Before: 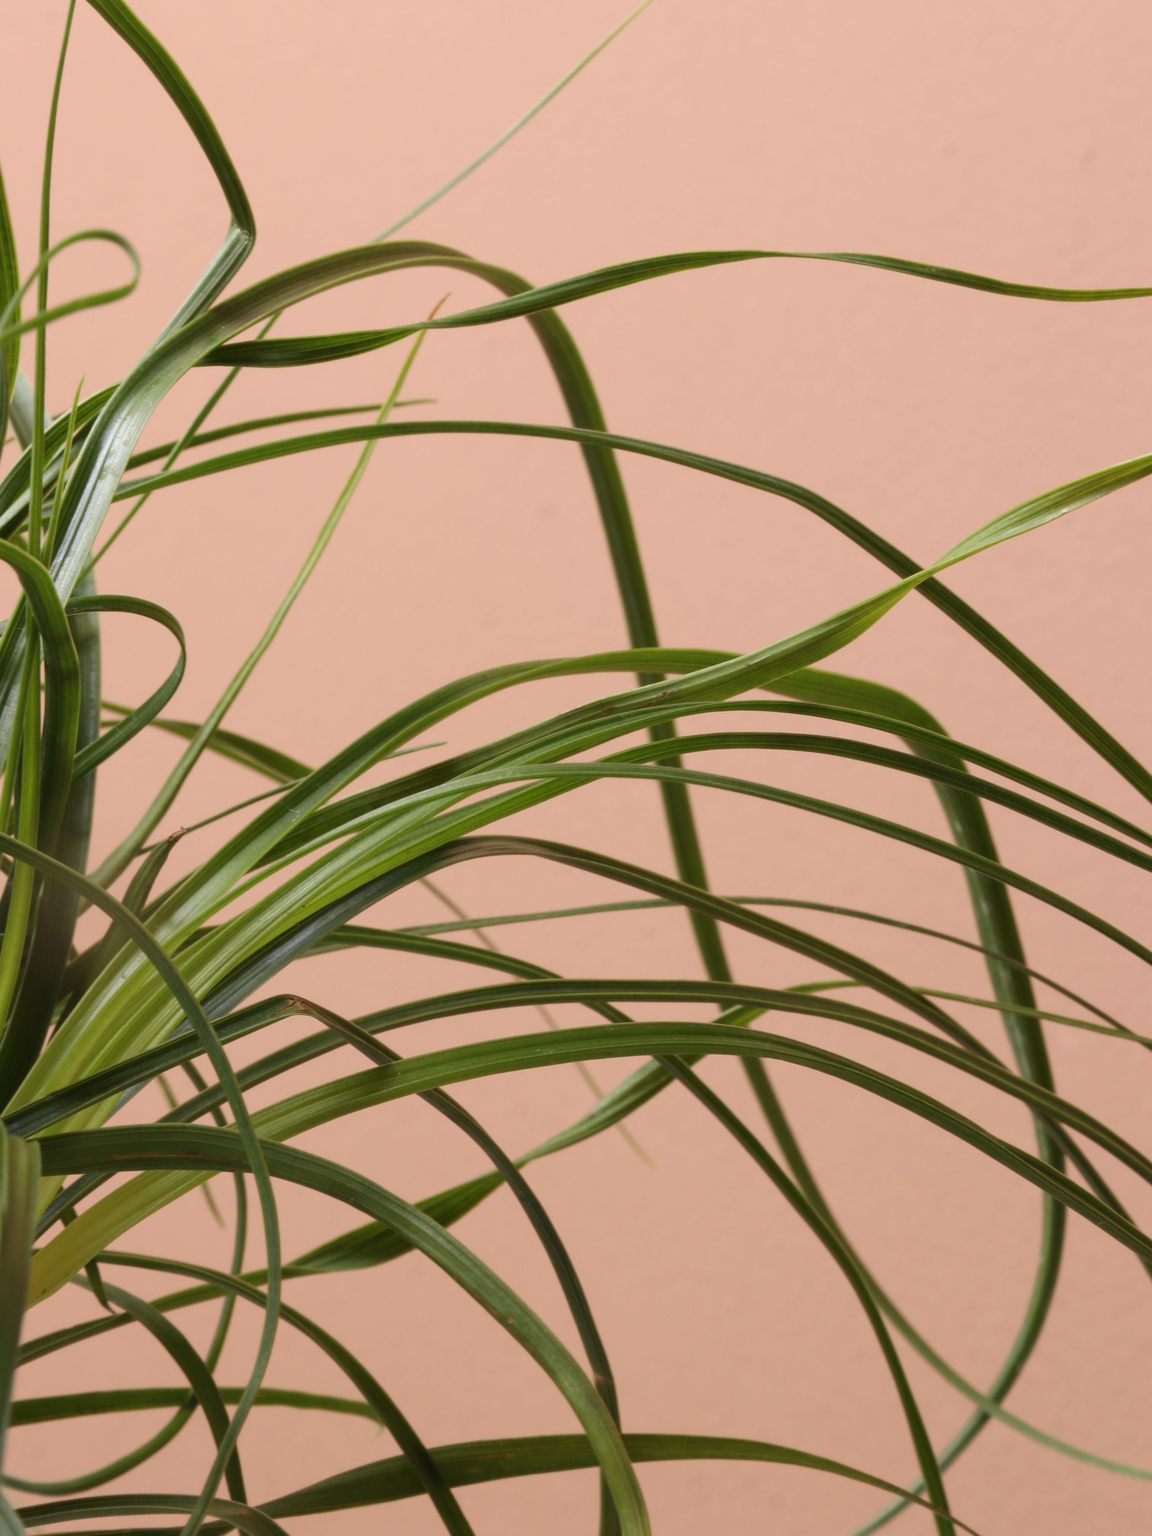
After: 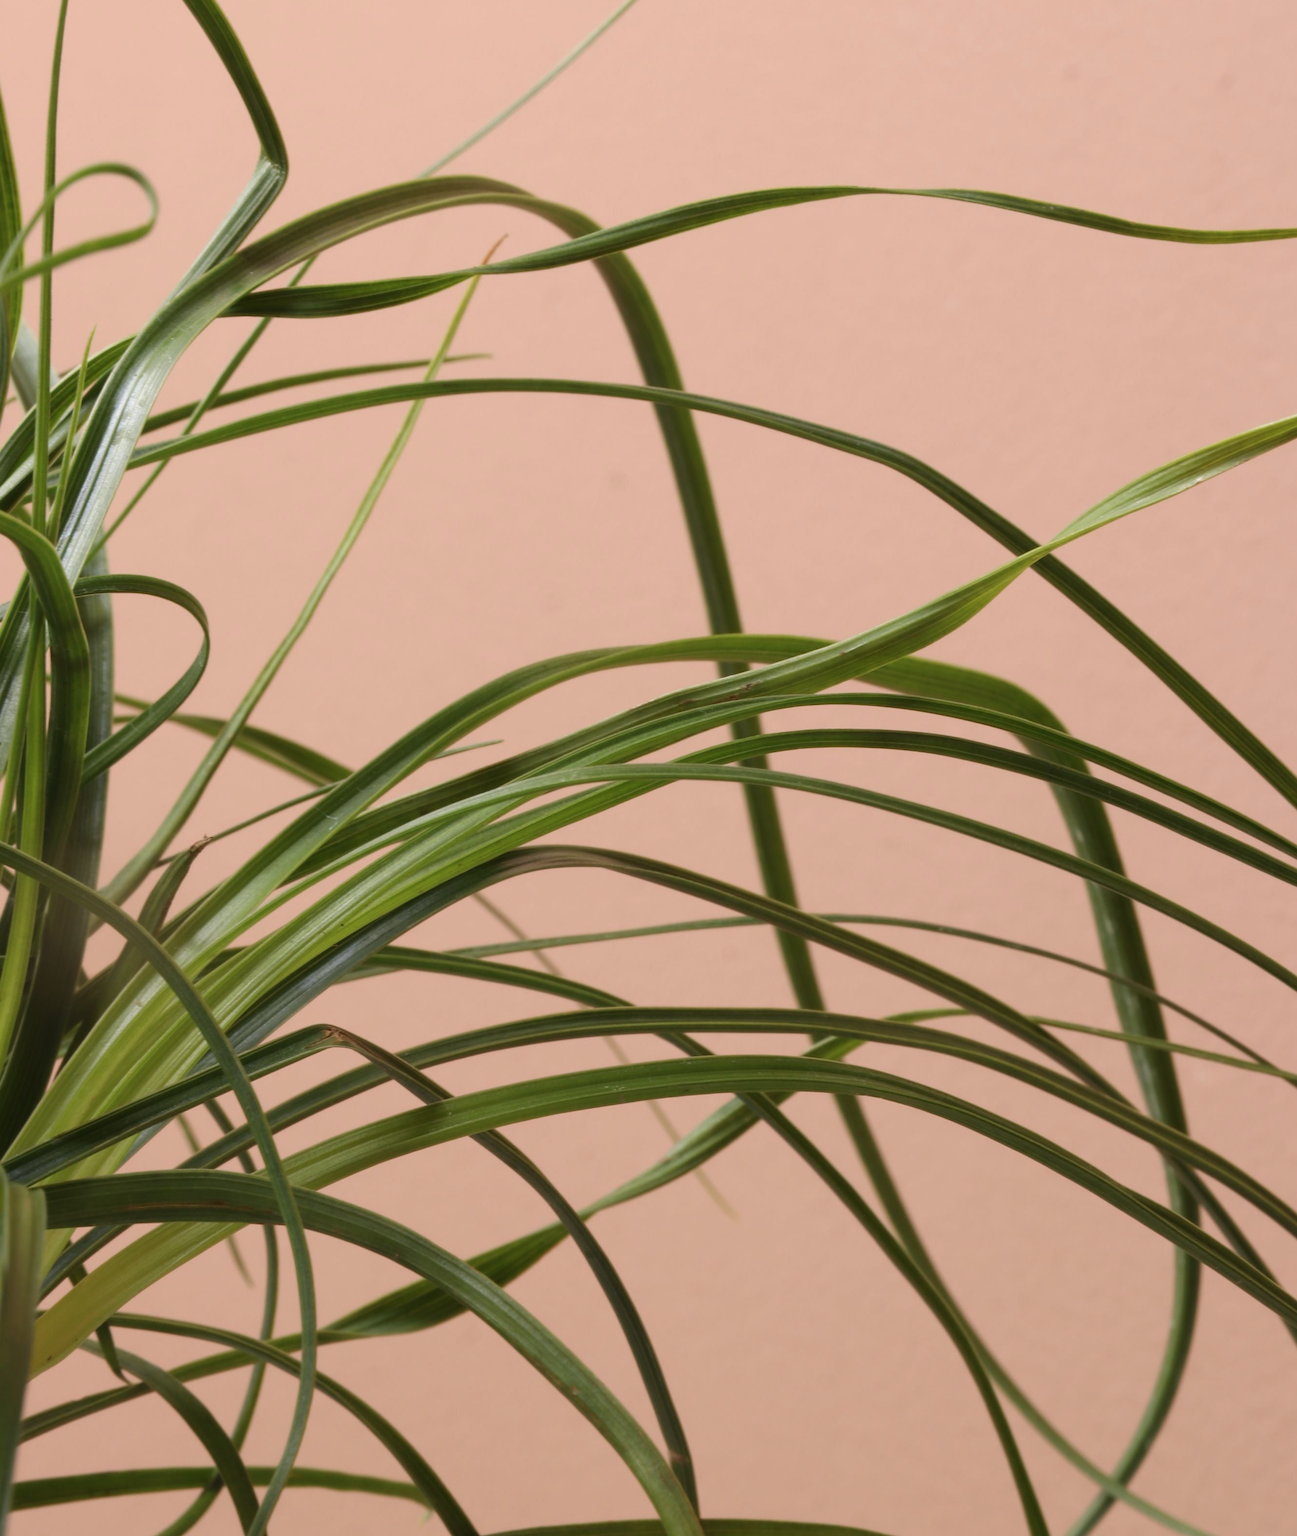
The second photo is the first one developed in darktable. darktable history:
crop and rotate: top 5.554%, bottom 5.642%
contrast brightness saturation: saturation -0.058
